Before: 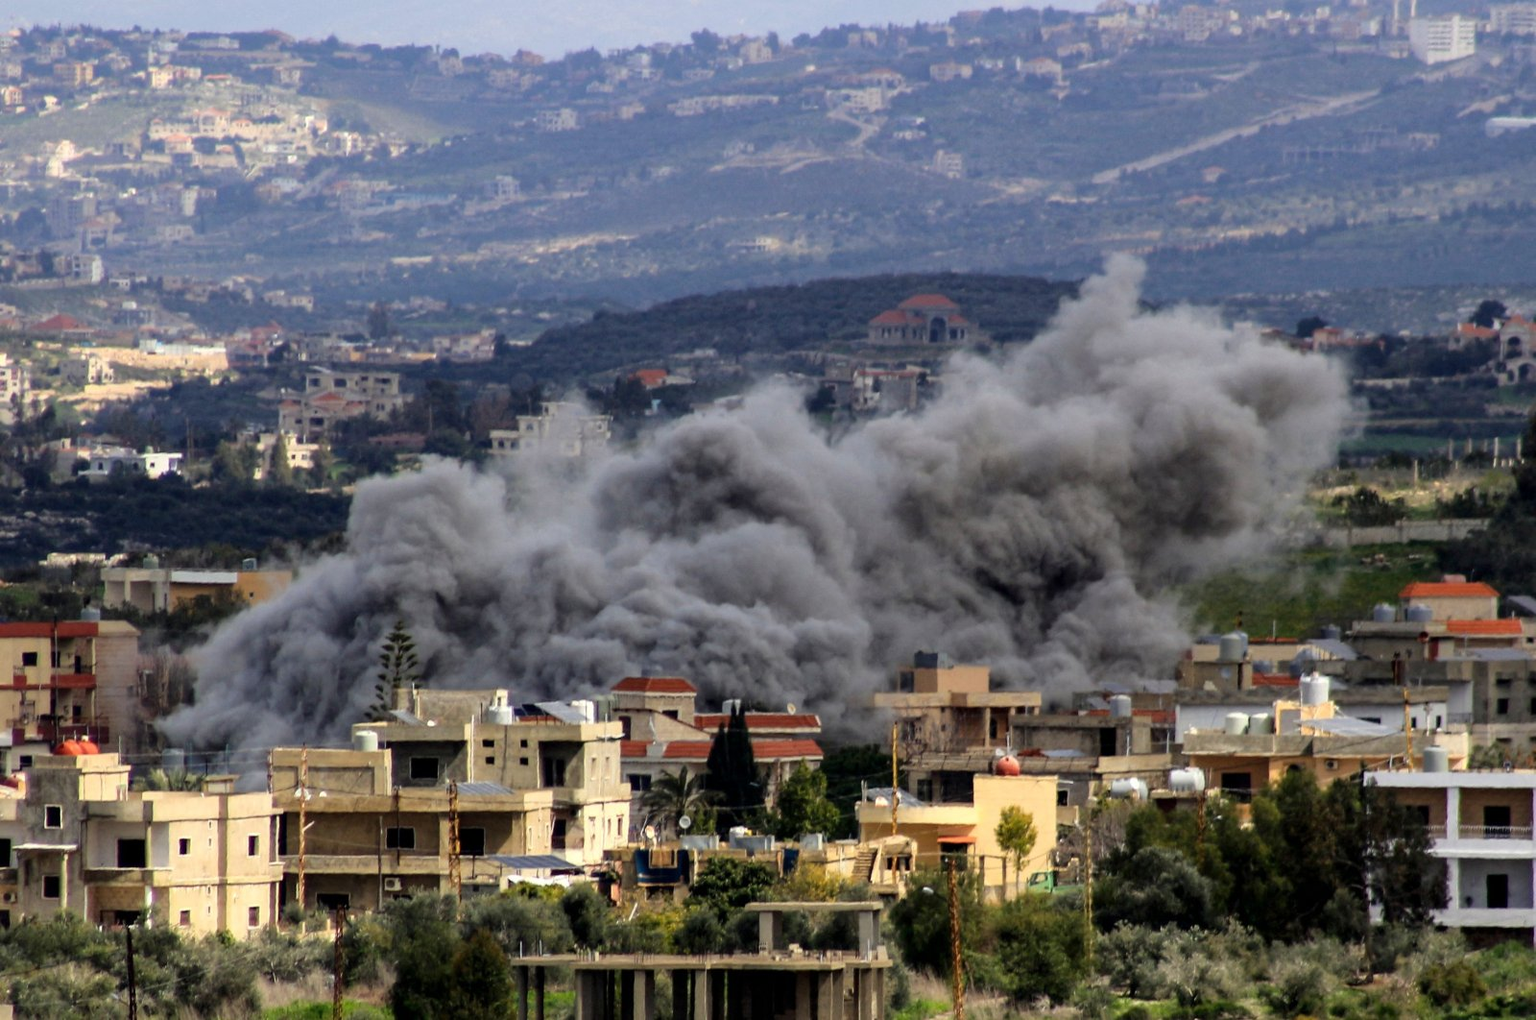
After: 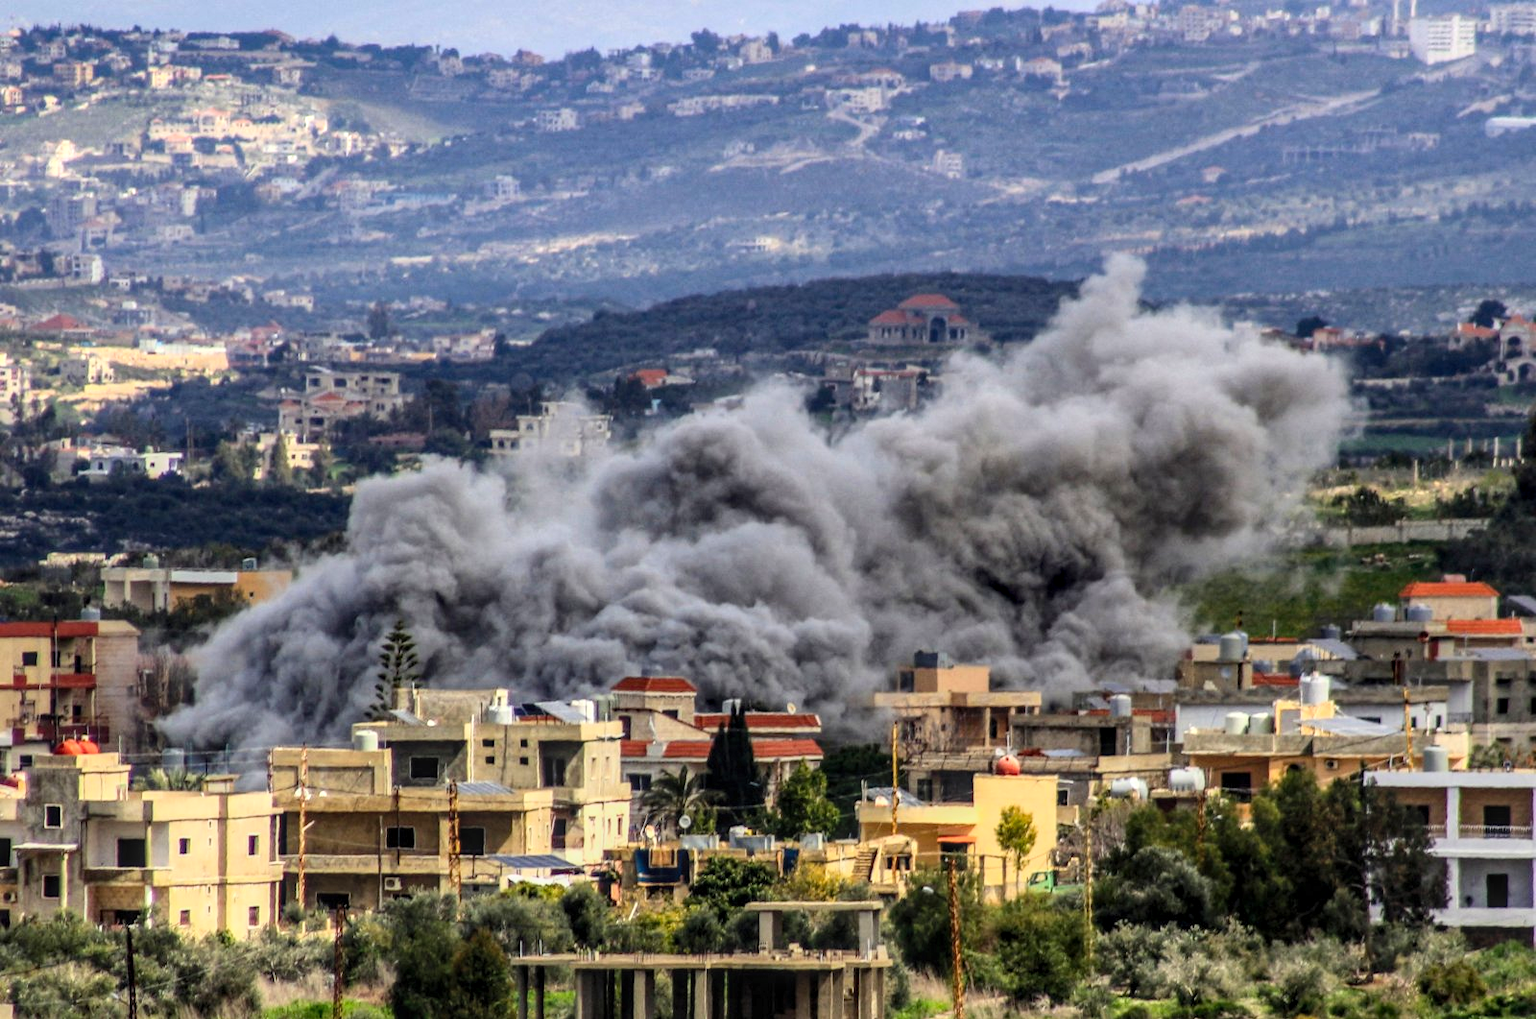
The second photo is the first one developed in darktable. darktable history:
contrast brightness saturation: contrast 0.2, brightness 0.16, saturation 0.22
shadows and highlights: radius 108.52, shadows 23.73, highlights -59.32, low approximation 0.01, soften with gaussian
local contrast: highlights 0%, shadows 0%, detail 133%
tone equalizer: on, module defaults
